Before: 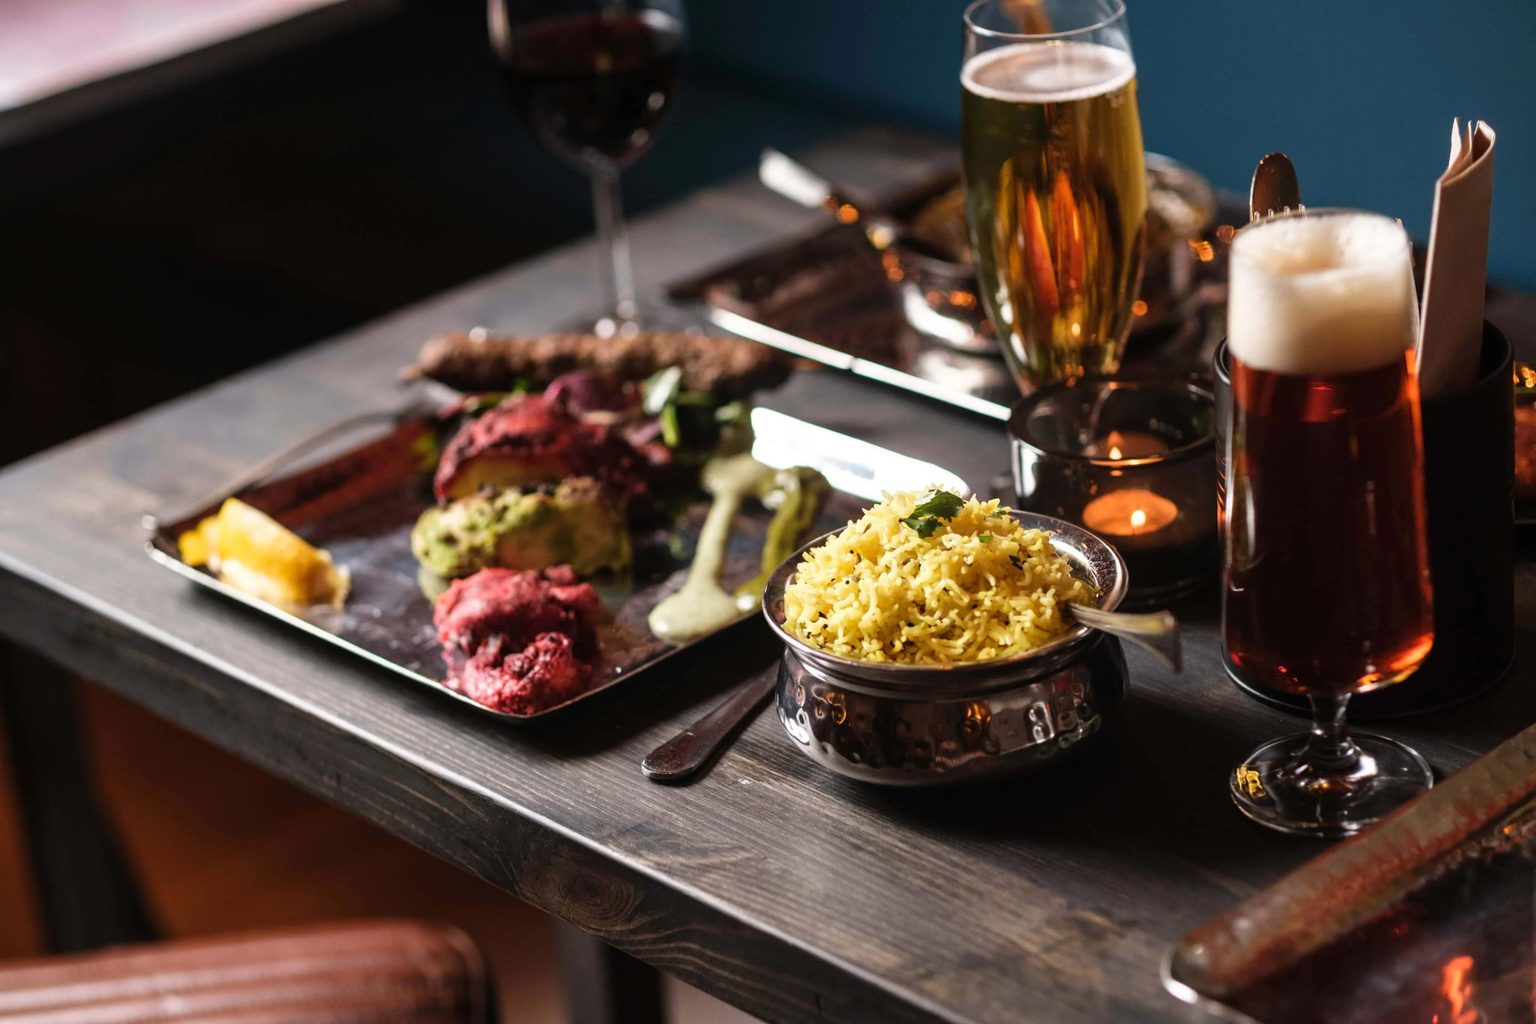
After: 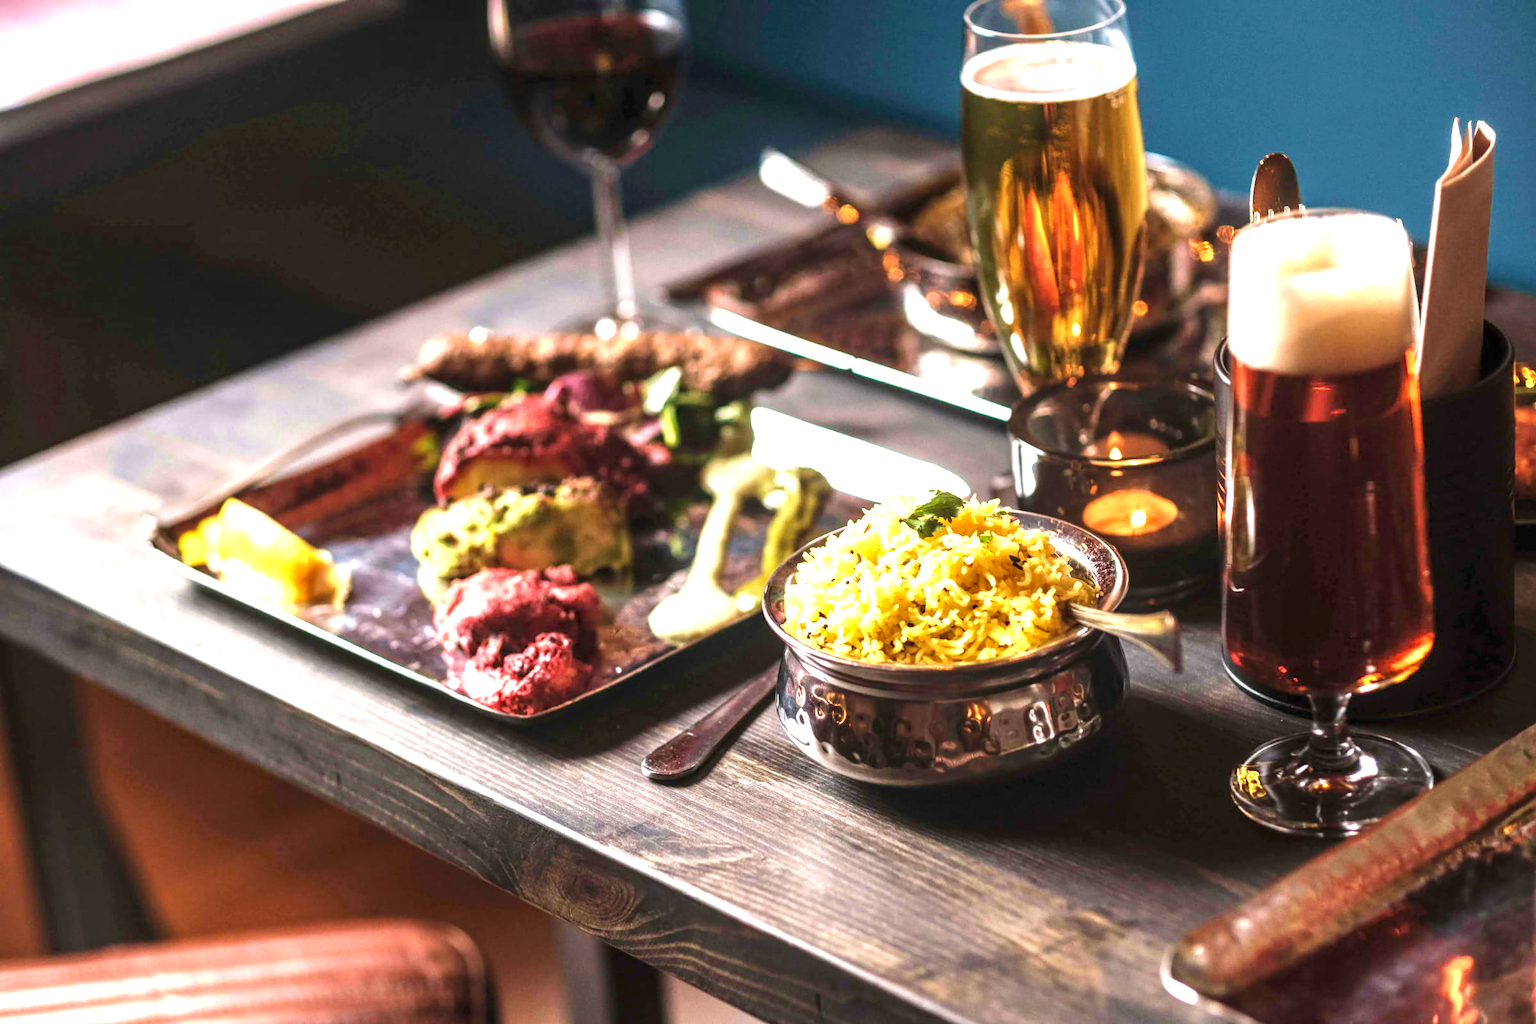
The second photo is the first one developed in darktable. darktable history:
velvia: strength 27%
local contrast: on, module defaults
exposure: black level correction 0, exposure 1.45 EV, compensate exposure bias true, compensate highlight preservation false
